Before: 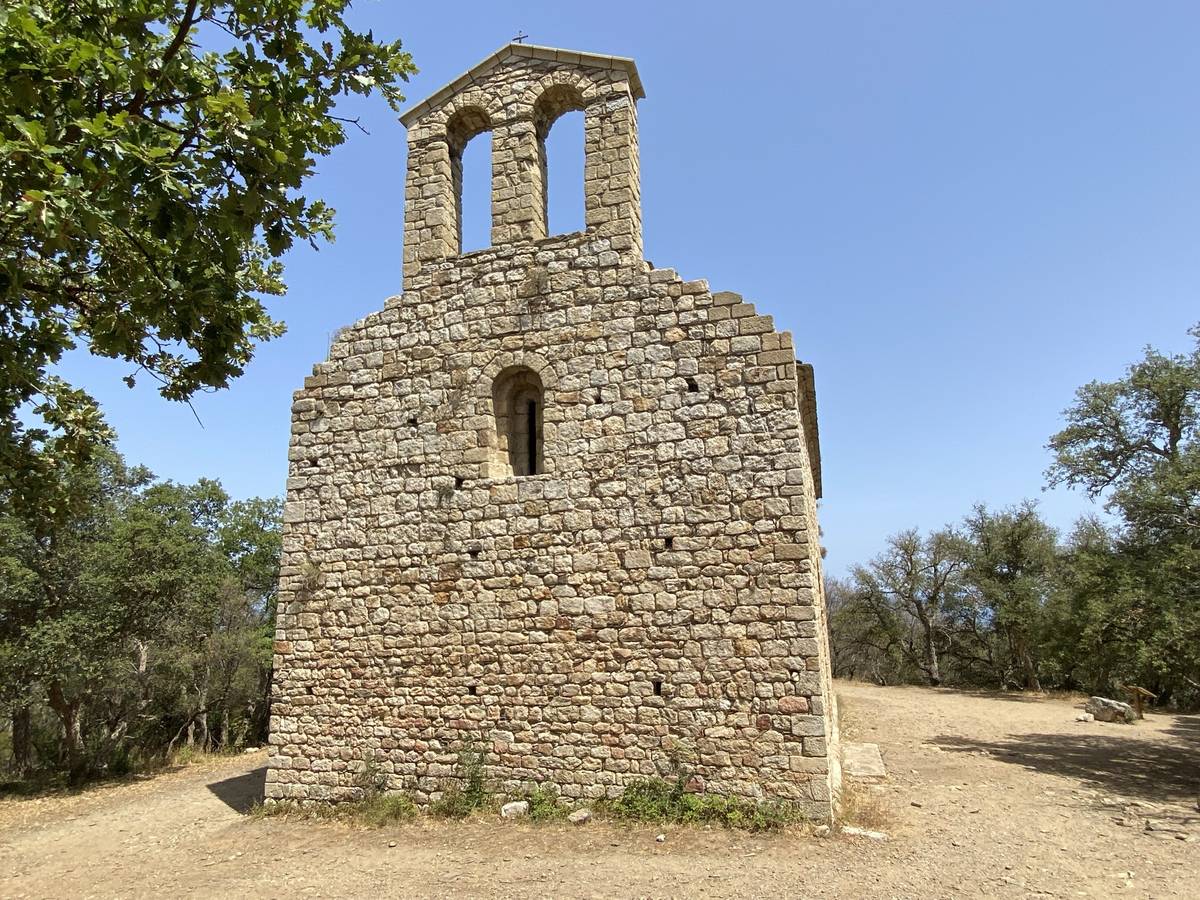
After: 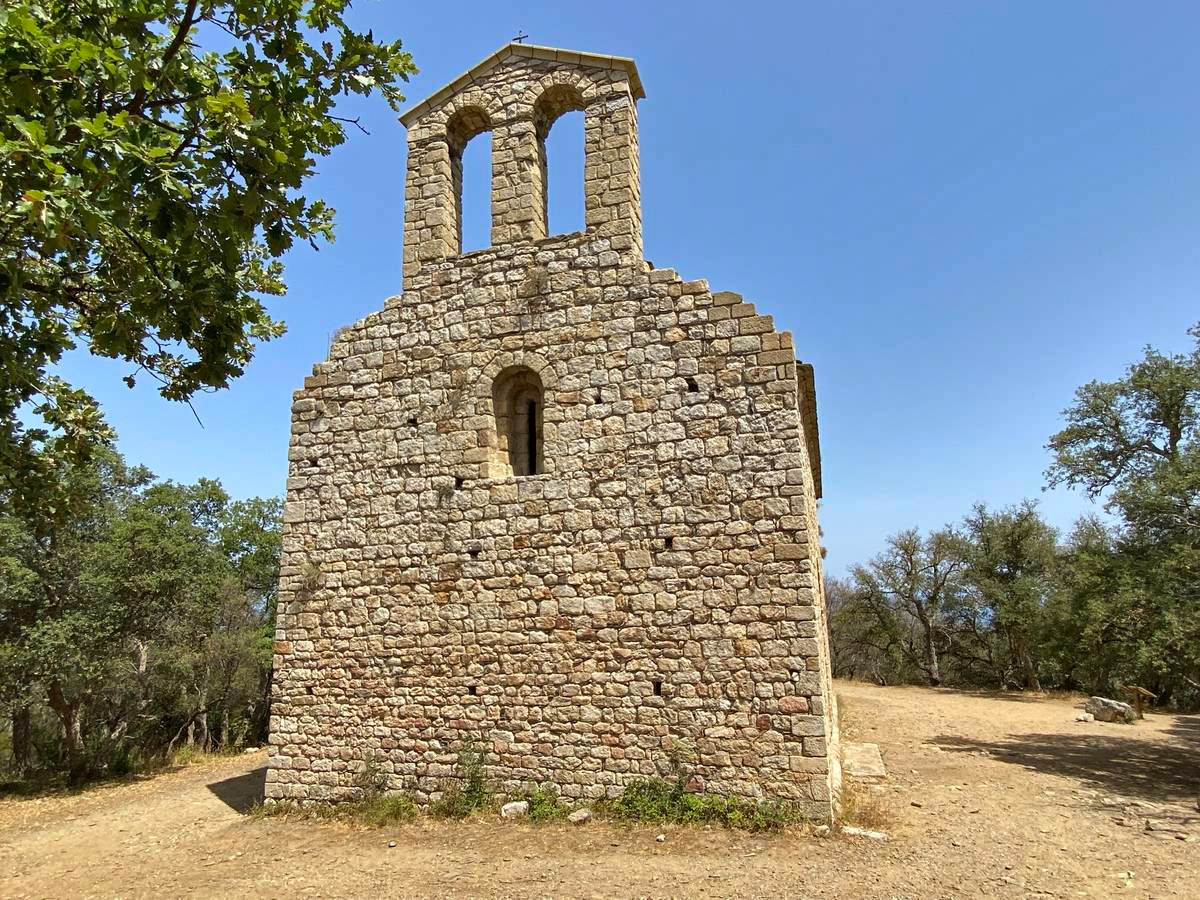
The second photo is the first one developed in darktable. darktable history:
haze removal: strength 0.25, distance 0.25, compatibility mode true, adaptive false
shadows and highlights: low approximation 0.01, soften with gaussian
